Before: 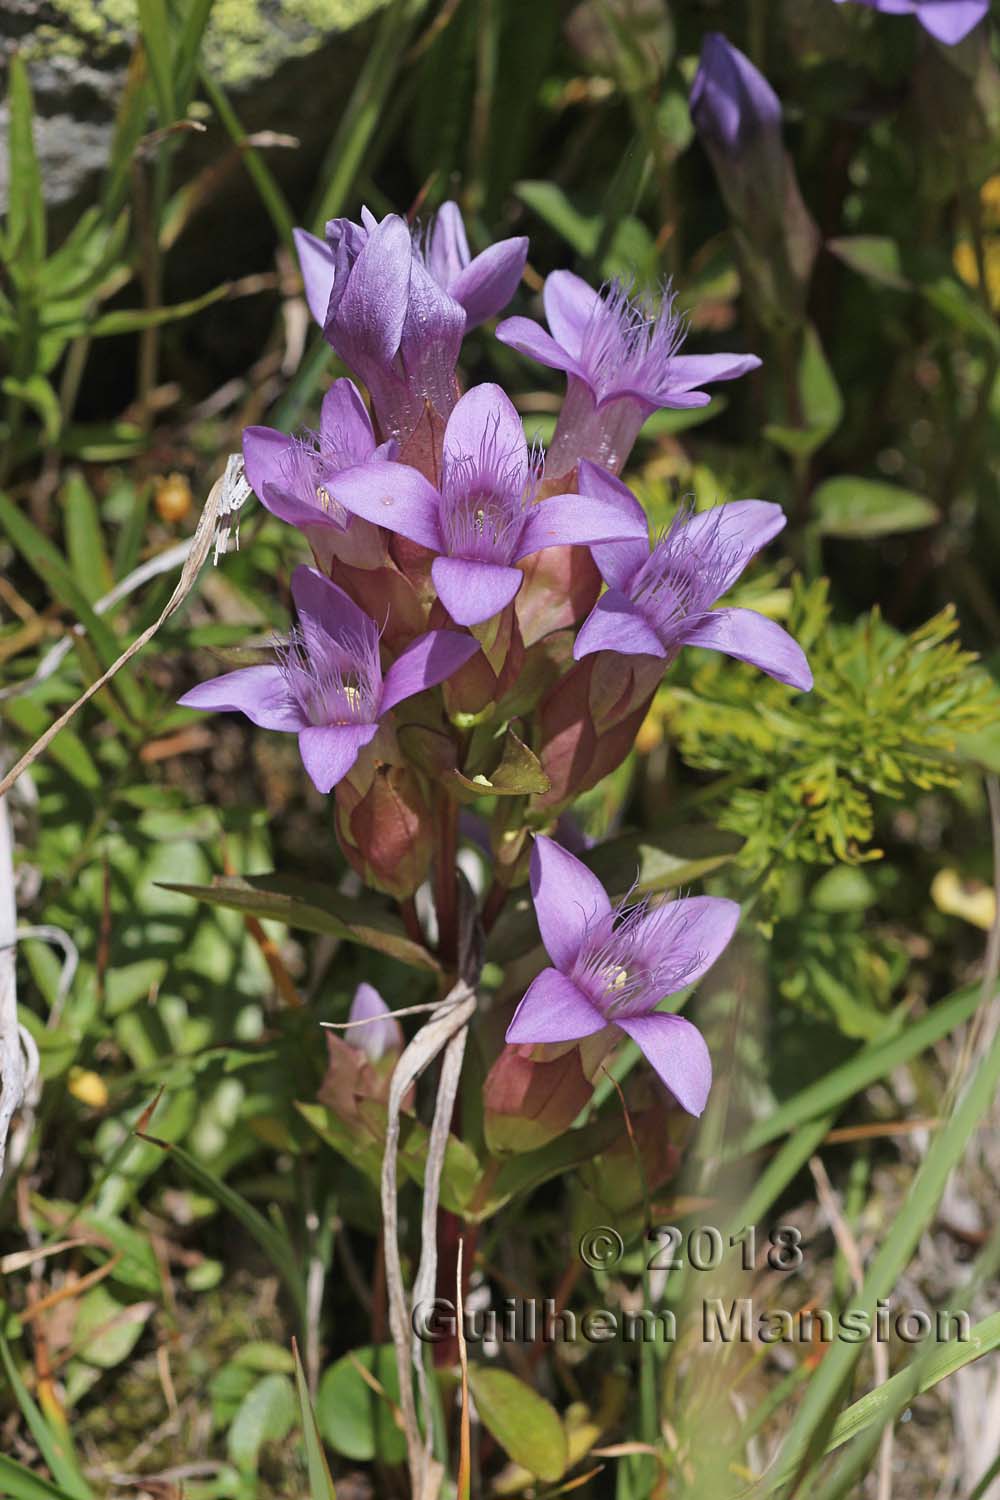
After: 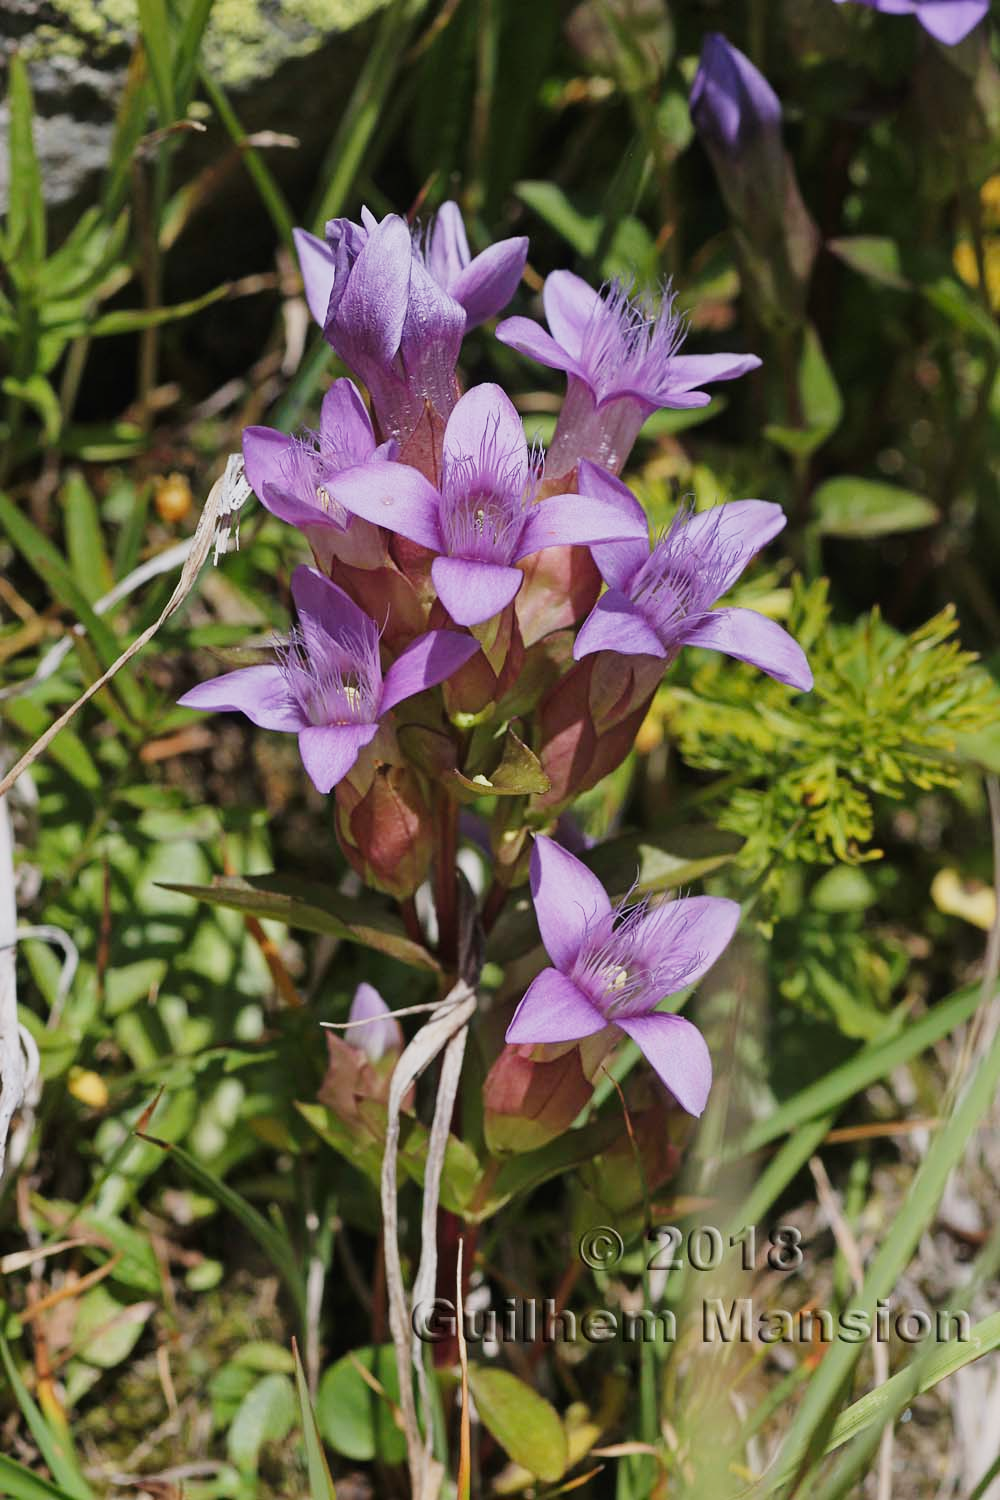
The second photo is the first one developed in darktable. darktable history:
tone curve: curves: ch0 [(0, 0) (0.091, 0.066) (0.184, 0.16) (0.491, 0.519) (0.748, 0.765) (1, 0.919)]; ch1 [(0, 0) (0.179, 0.173) (0.322, 0.32) (0.424, 0.424) (0.502, 0.504) (0.56, 0.575) (0.631, 0.675) (0.777, 0.806) (1, 1)]; ch2 [(0, 0) (0.434, 0.447) (0.497, 0.498) (0.539, 0.566) (0.676, 0.691) (1, 1)], preserve colors none
tone equalizer: on, module defaults
